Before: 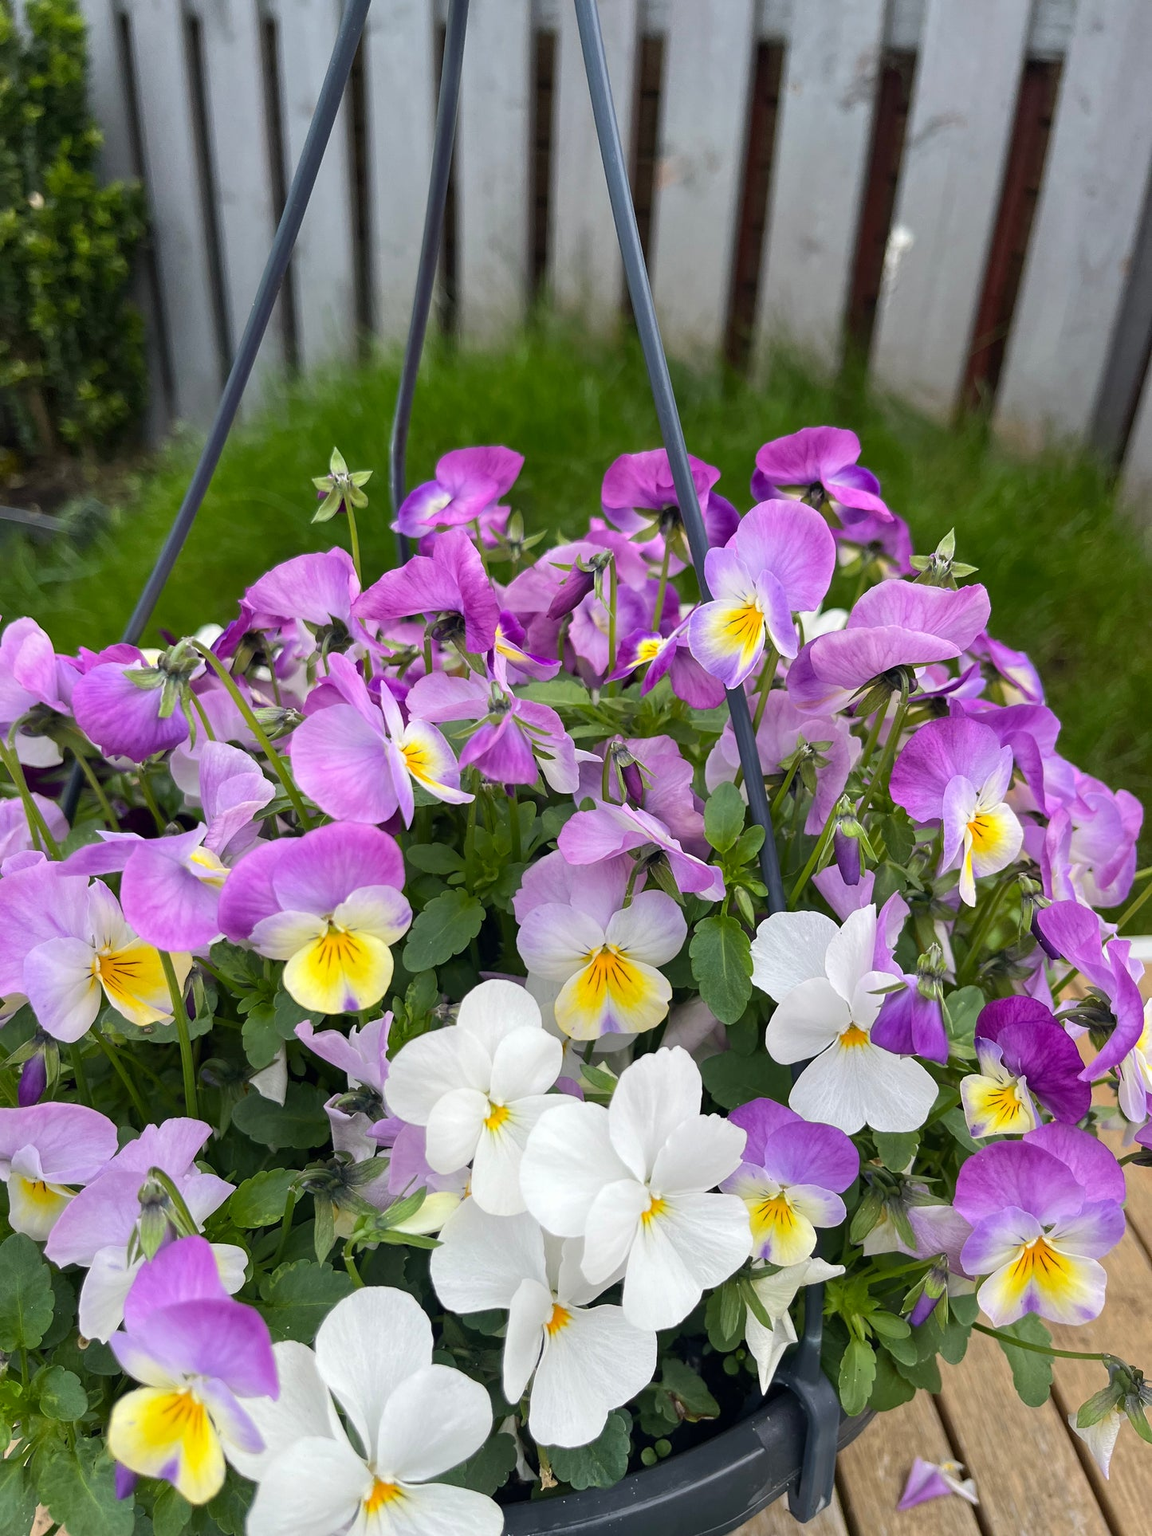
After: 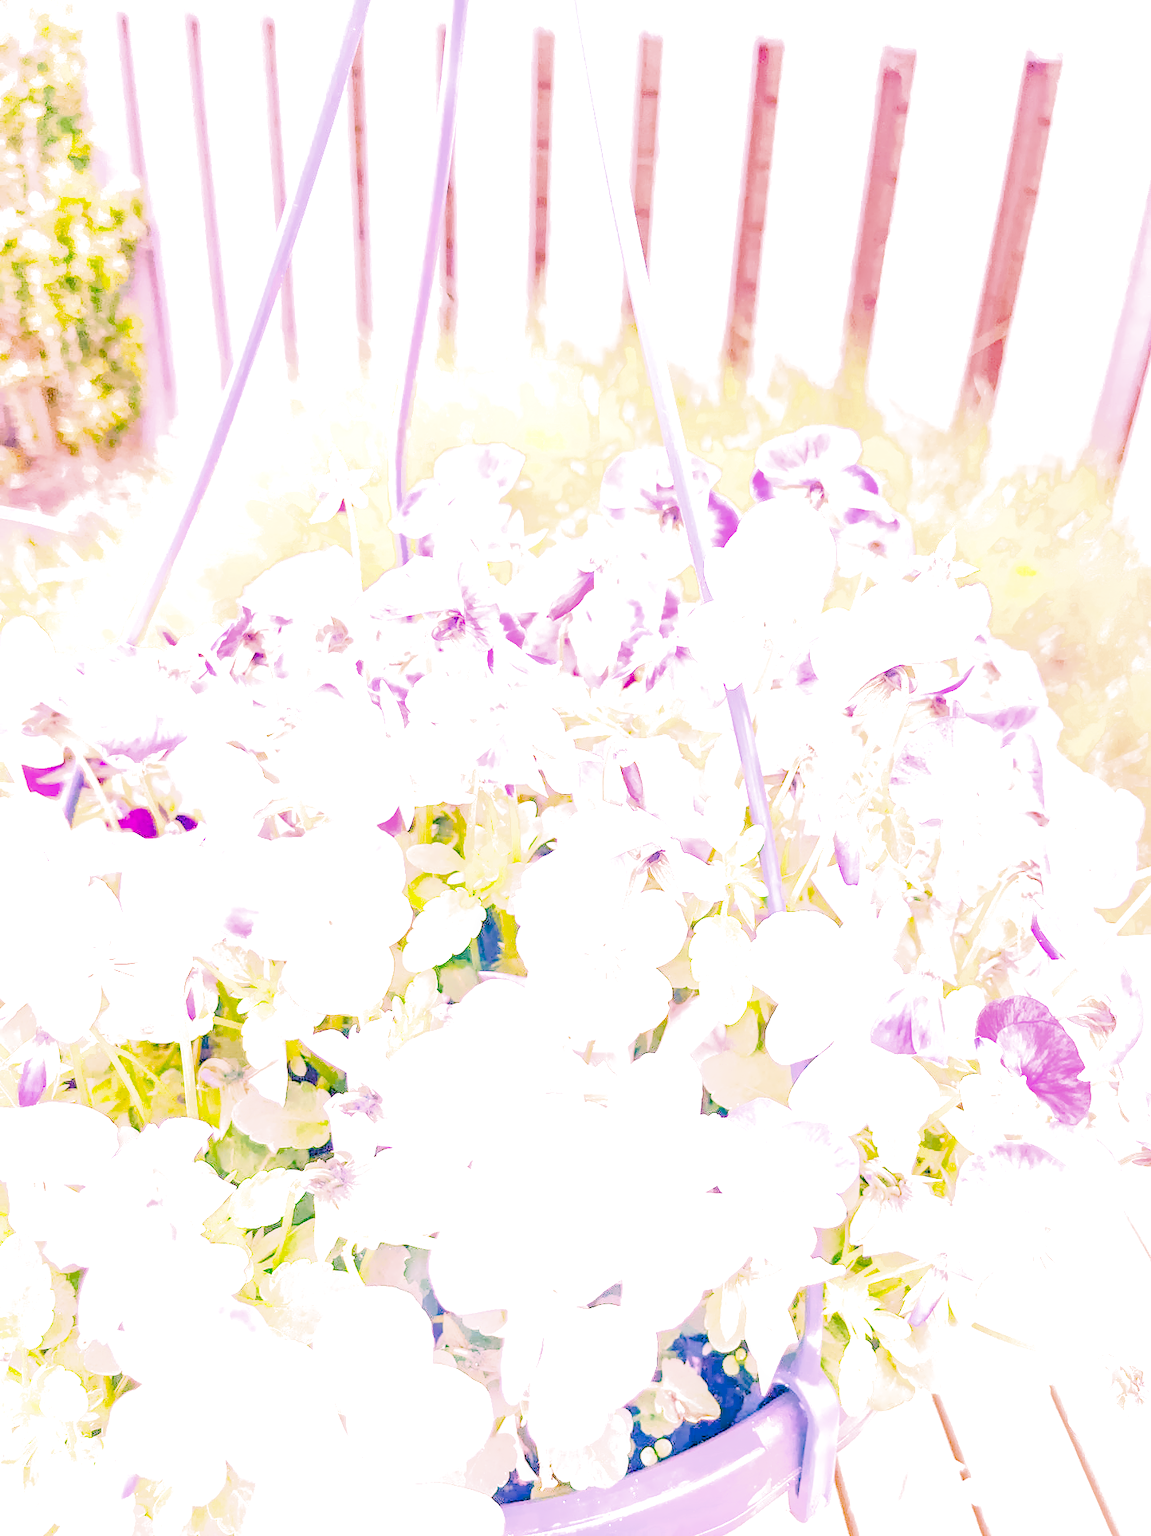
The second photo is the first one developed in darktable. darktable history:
filmic rgb "scene-referred default": black relative exposure -7.65 EV, white relative exposure 4.56 EV, hardness 3.61
local contrast: on, module defaults
lens correction: scale 1.01, crop 1, focal 85, aperture 3.2, distance 4.38, camera "Canon EOS RP", lens "Canon RF 85mm F2 MACRO IS STM"
haze removal: compatibility mode true, adaptive false
denoise (profiled): preserve shadows 1.18, scattering 0.064, a [-1, 0, 0], b [0, 0, 0], compensate highlight preservation false
raw denoise: x [[0, 0.25, 0.5, 0.75, 1] ×4]
shadows and highlights: shadows 25, highlights -25
raw chromatic aberrations: on, module defaults
hot pixels: on, module defaults
tone equalizer "contrast tone curve: soft": -8 EV -0.417 EV, -7 EV -0.389 EV, -6 EV -0.333 EV, -5 EV -0.222 EV, -3 EV 0.222 EV, -2 EV 0.333 EV, -1 EV 0.389 EV, +0 EV 0.417 EV, edges refinement/feathering 500, mask exposure compensation -1.57 EV, preserve details no
exposure: black level correction 0.001, exposure 2.607 EV, compensate exposure bias true, compensate highlight preservation false
highlight reconstruction: clipping threshold 1.25, iterations 1, diameter of reconstruction 64 px
white balance: red 1.899, blue 1.492
color balance rgb: perceptual saturation grading › global saturation 36%, perceptual brilliance grading › global brilliance 10%, global vibrance 20%
